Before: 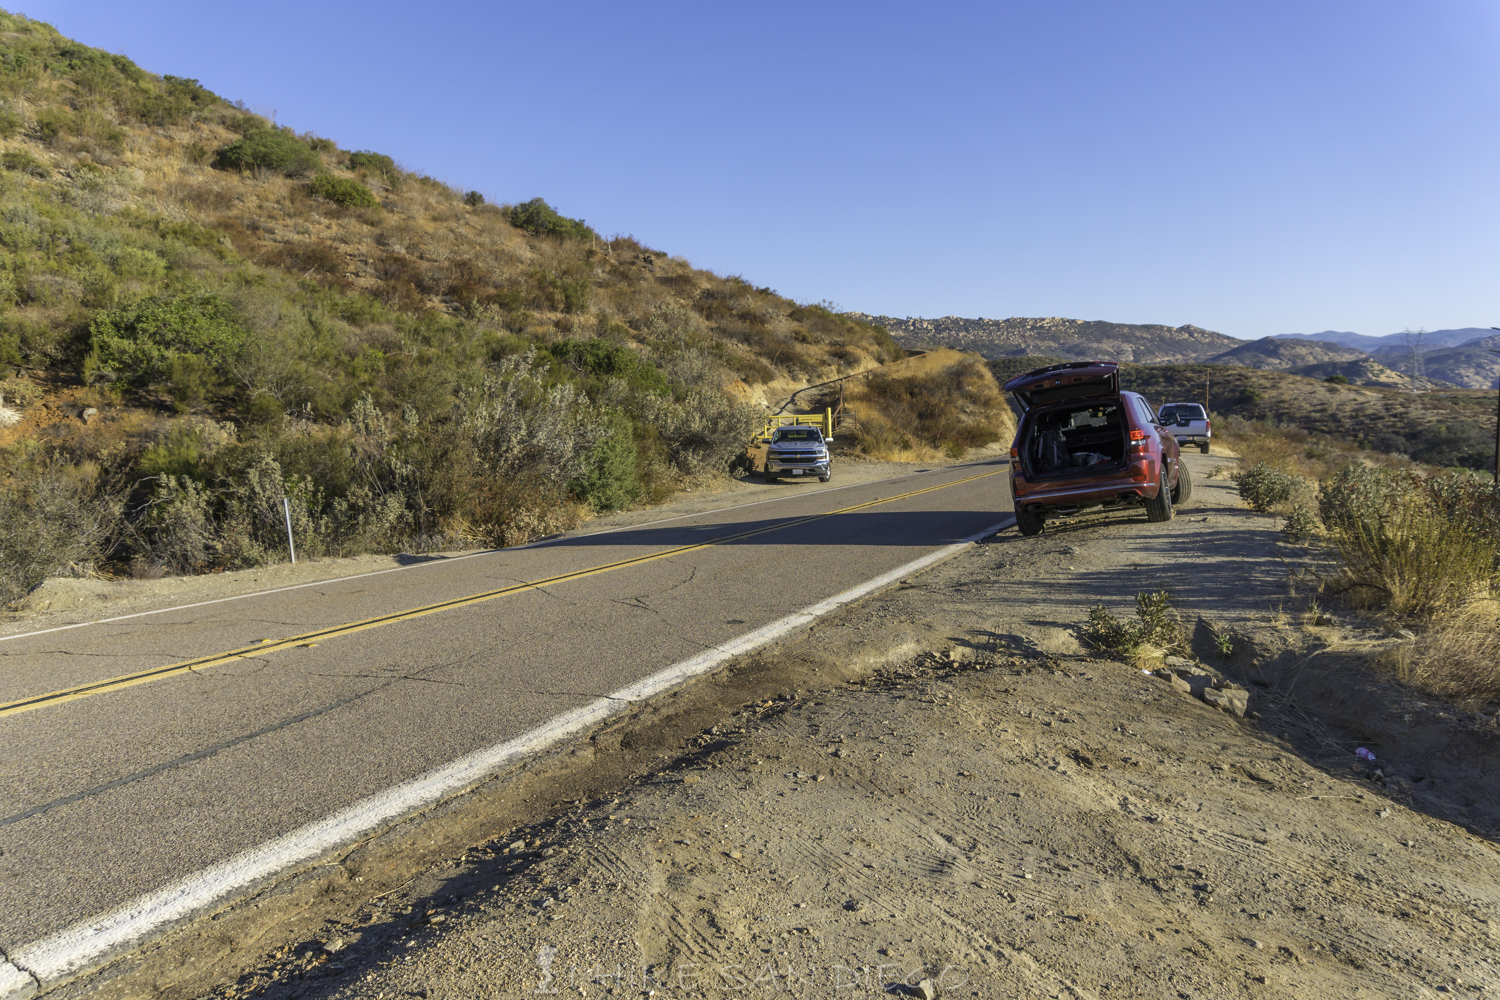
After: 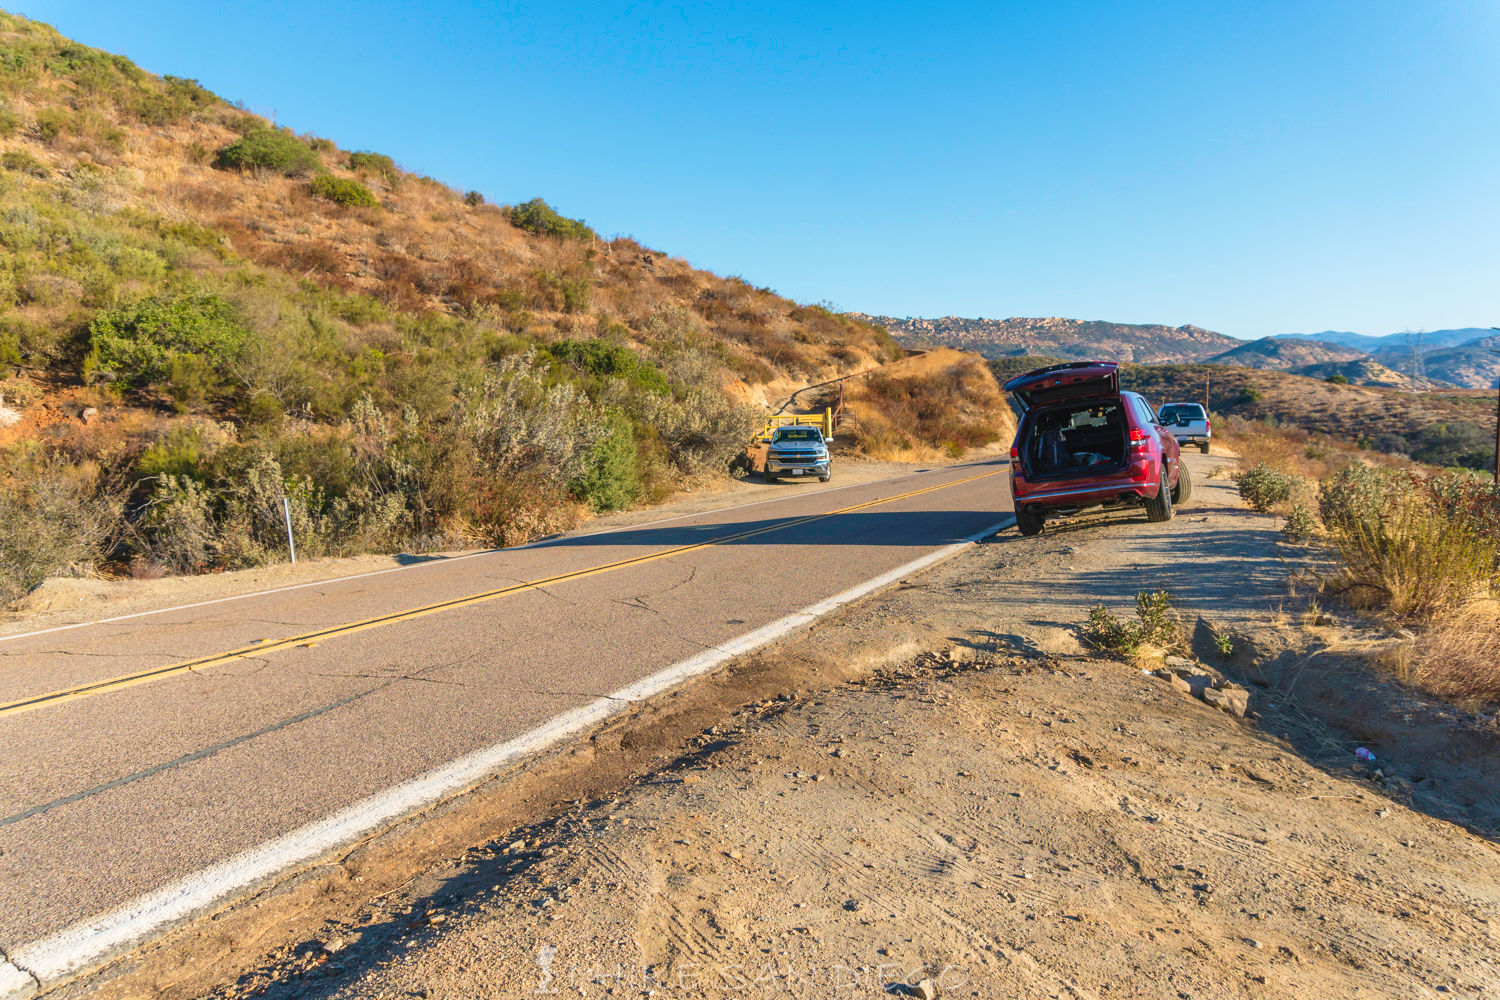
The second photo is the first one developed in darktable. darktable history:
tone curve: curves: ch0 [(0, 0.036) (0.119, 0.115) (0.466, 0.498) (0.715, 0.767) (0.817, 0.865) (1, 0.998)]; ch1 [(0, 0) (0.377, 0.424) (0.442, 0.491) (0.487, 0.502) (0.514, 0.512) (0.536, 0.577) (0.66, 0.724) (1, 1)]; ch2 [(0, 0) (0.38, 0.405) (0.463, 0.443) (0.492, 0.486) (0.526, 0.541) (0.578, 0.598) (1, 1)], preserve colors none
velvia: on, module defaults
